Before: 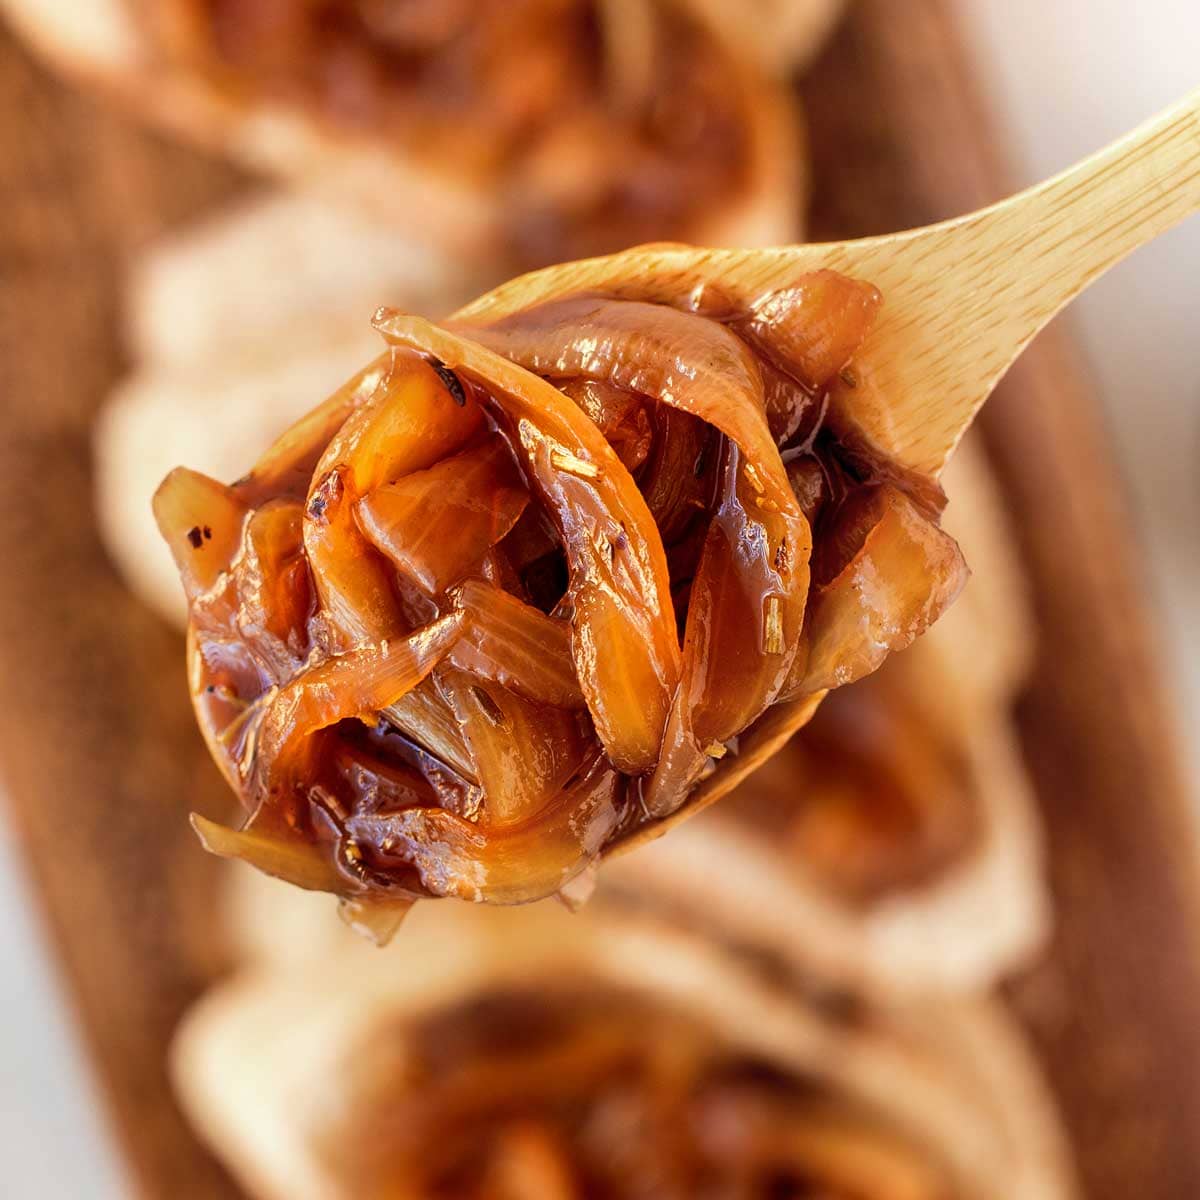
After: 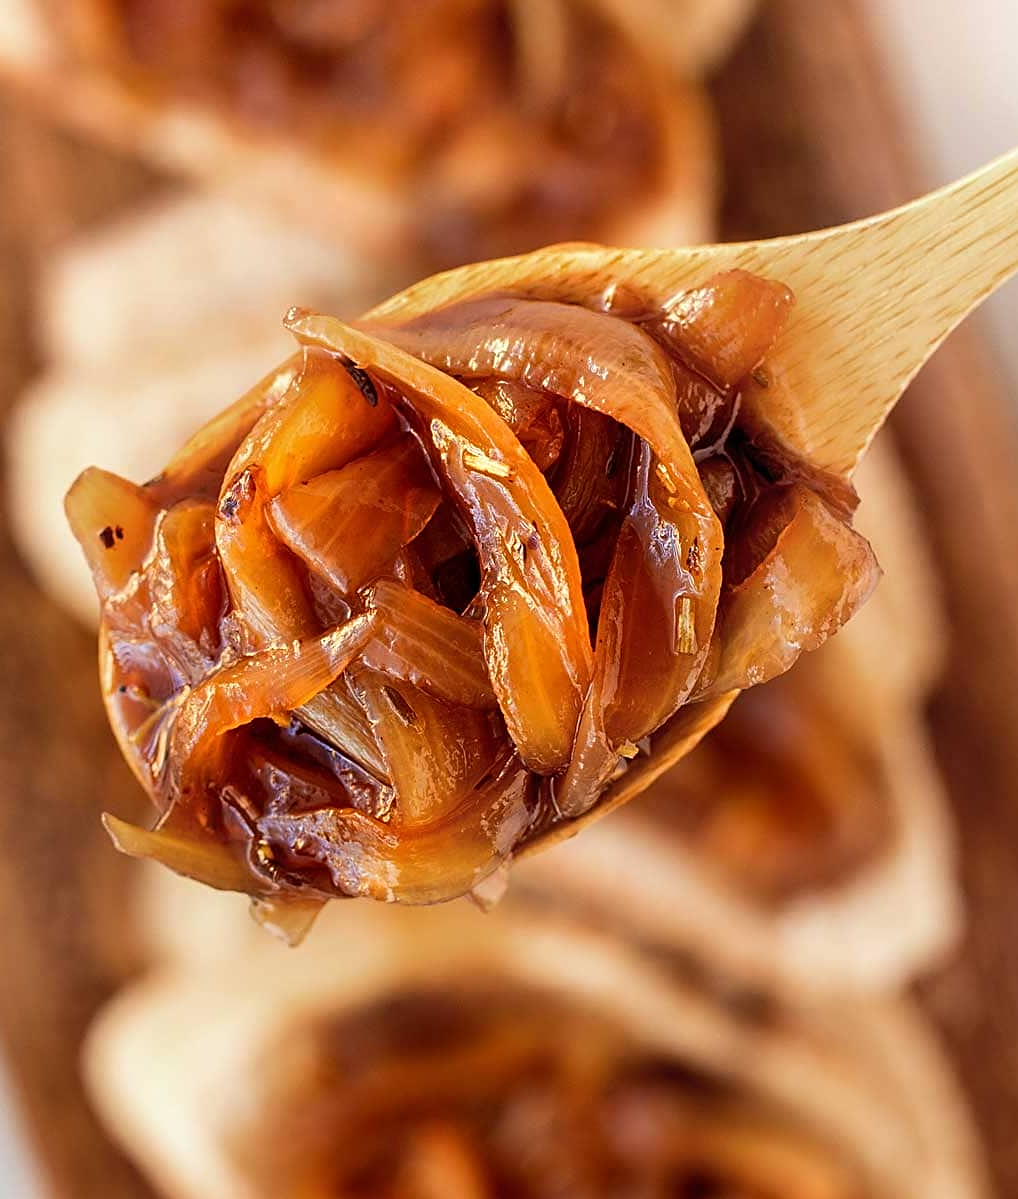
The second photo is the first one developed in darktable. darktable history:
crop: left 7.345%, right 7.789%
sharpen: on, module defaults
